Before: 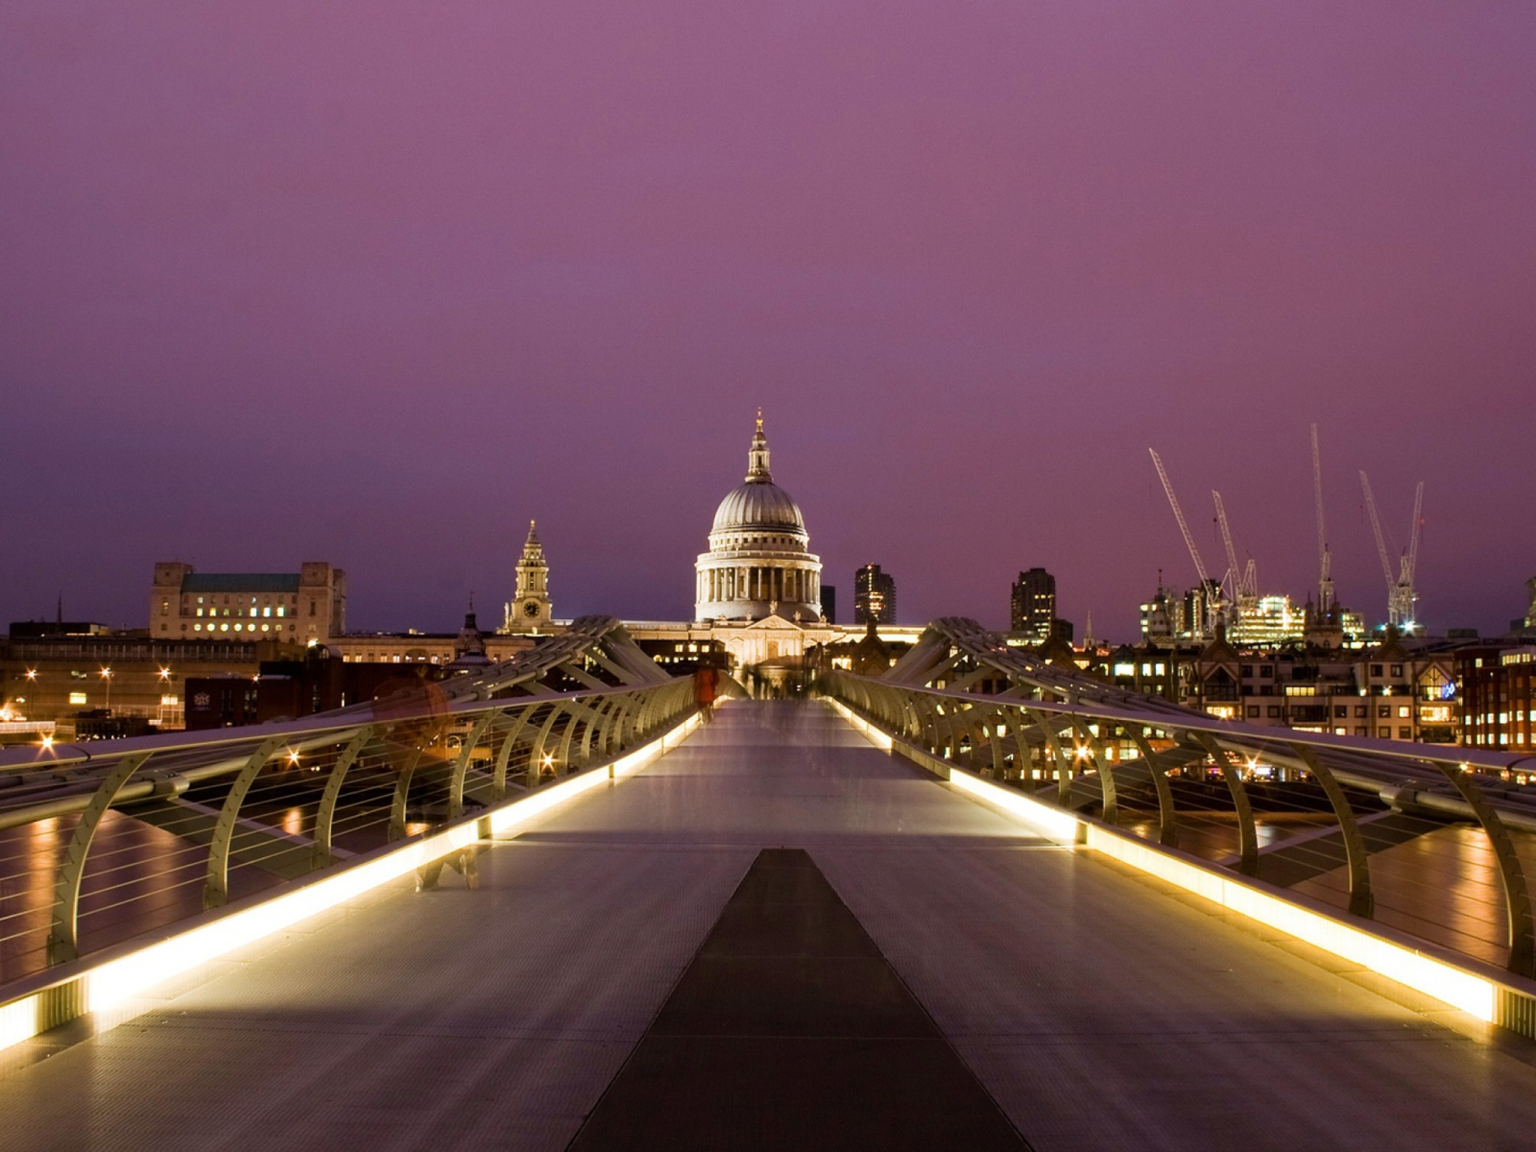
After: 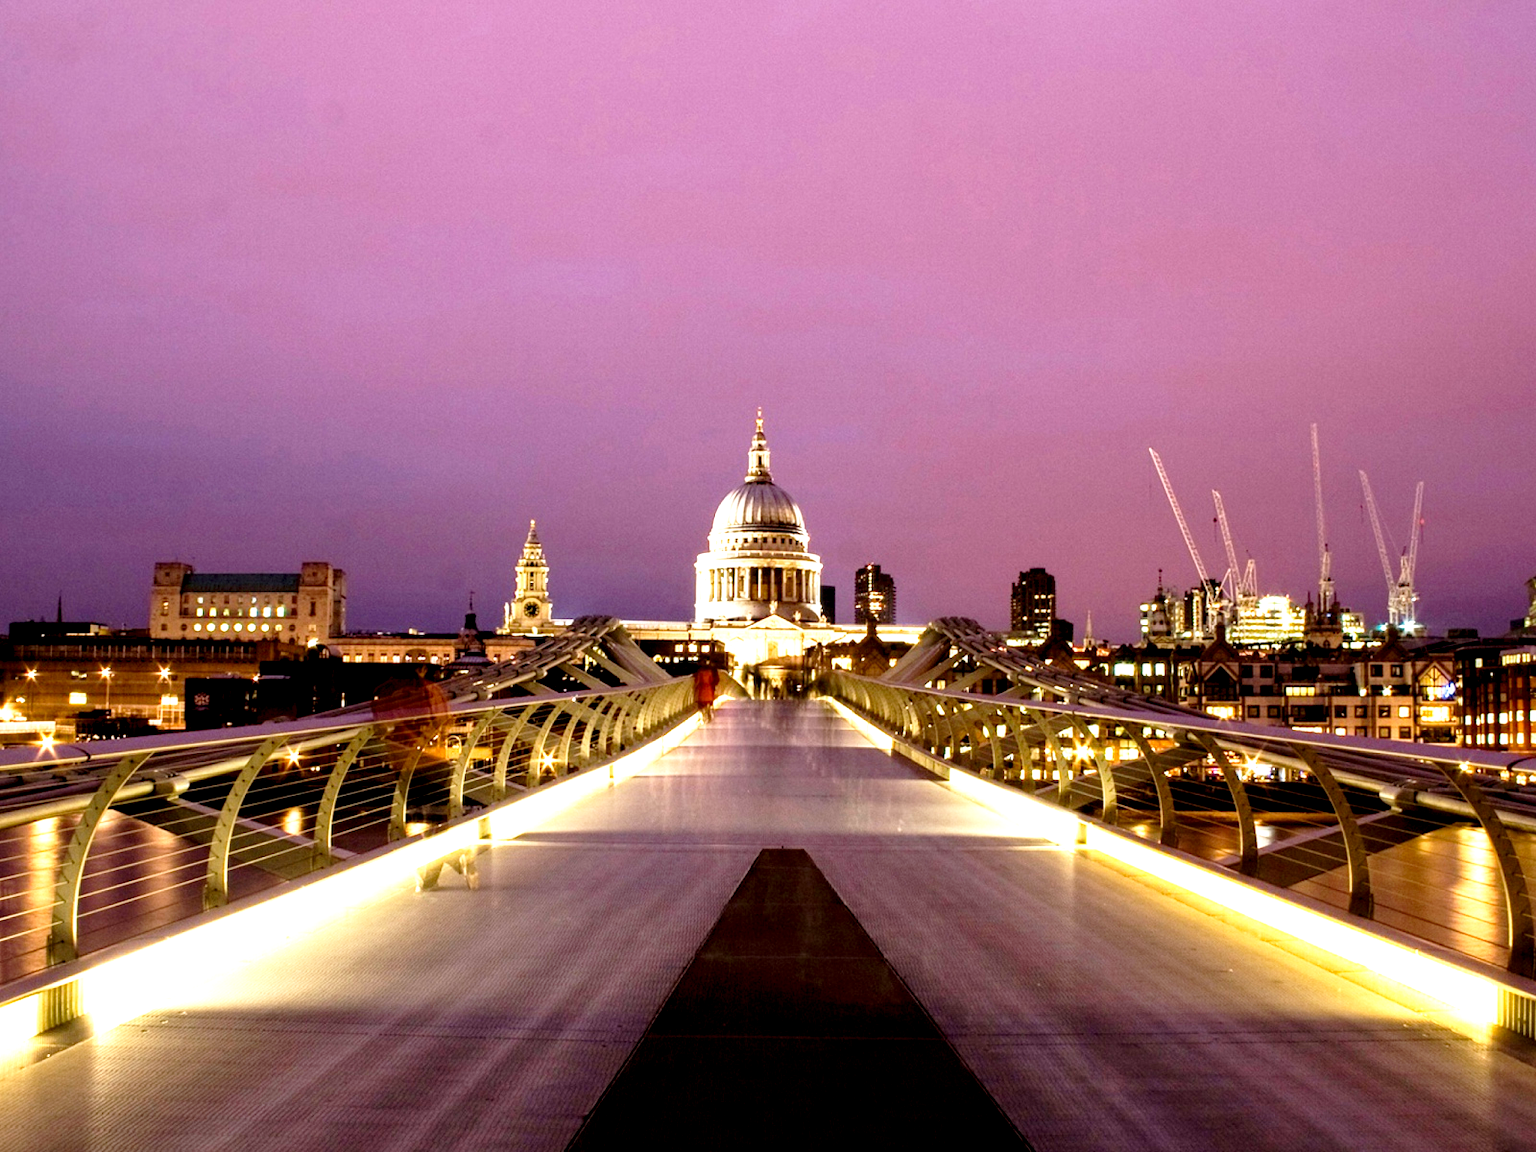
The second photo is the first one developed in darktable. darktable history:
base curve: curves: ch0 [(0, 0) (0.012, 0.01) (0.073, 0.168) (0.31, 0.711) (0.645, 0.957) (1, 1)], preserve colors none
local contrast: detail 135%, midtone range 0.748
